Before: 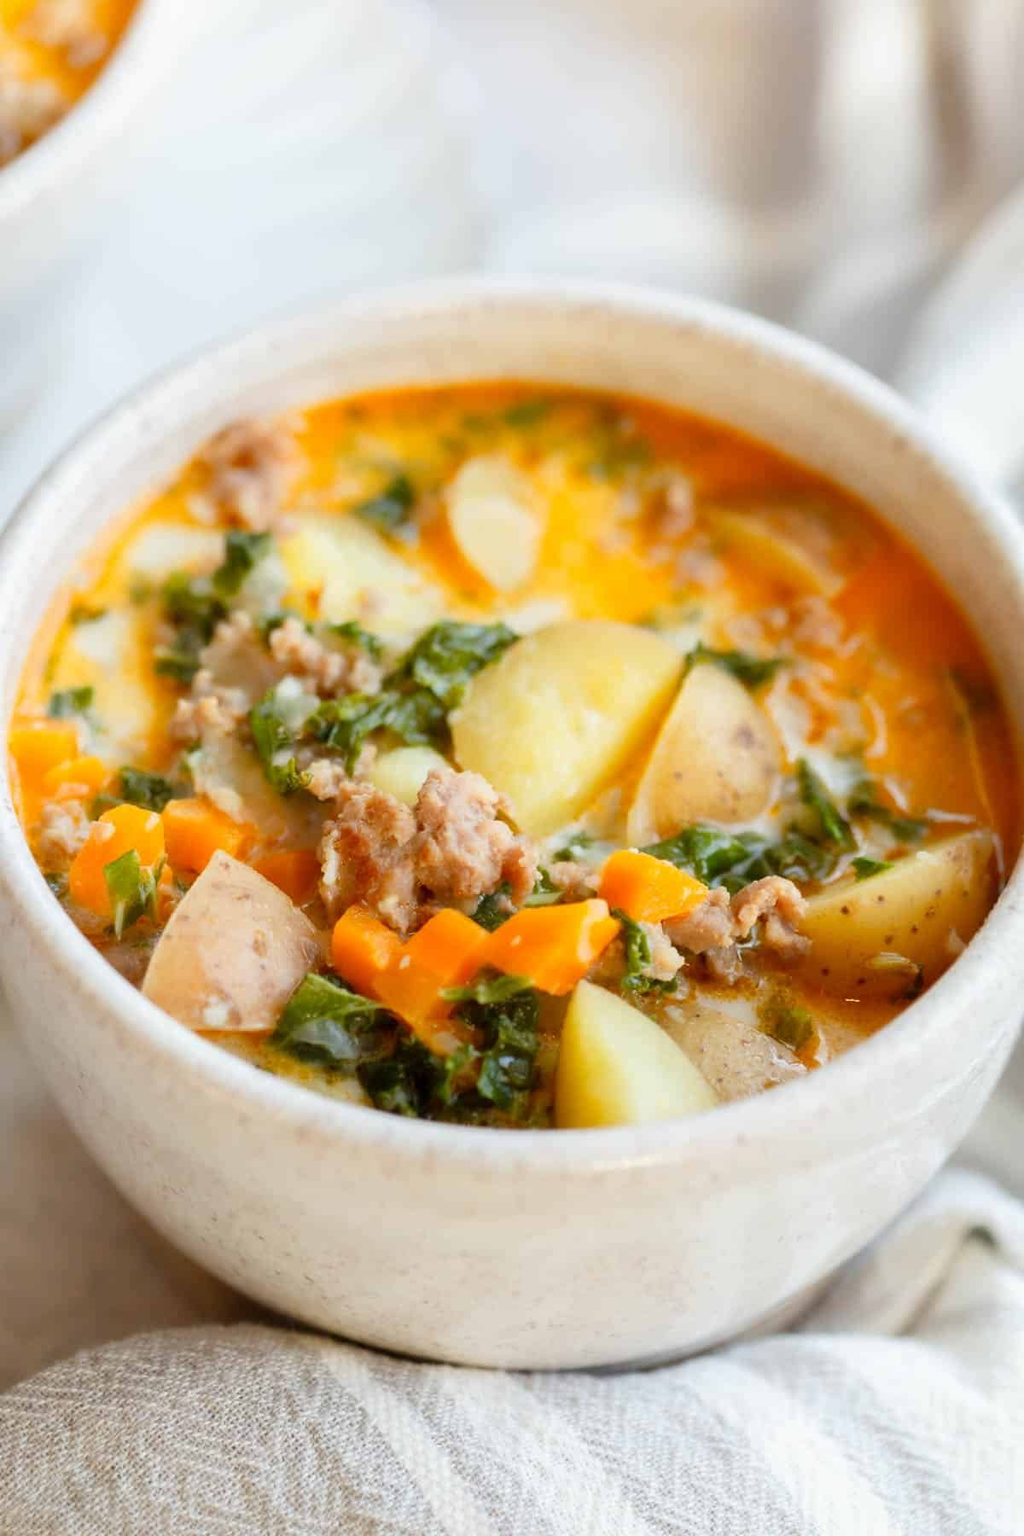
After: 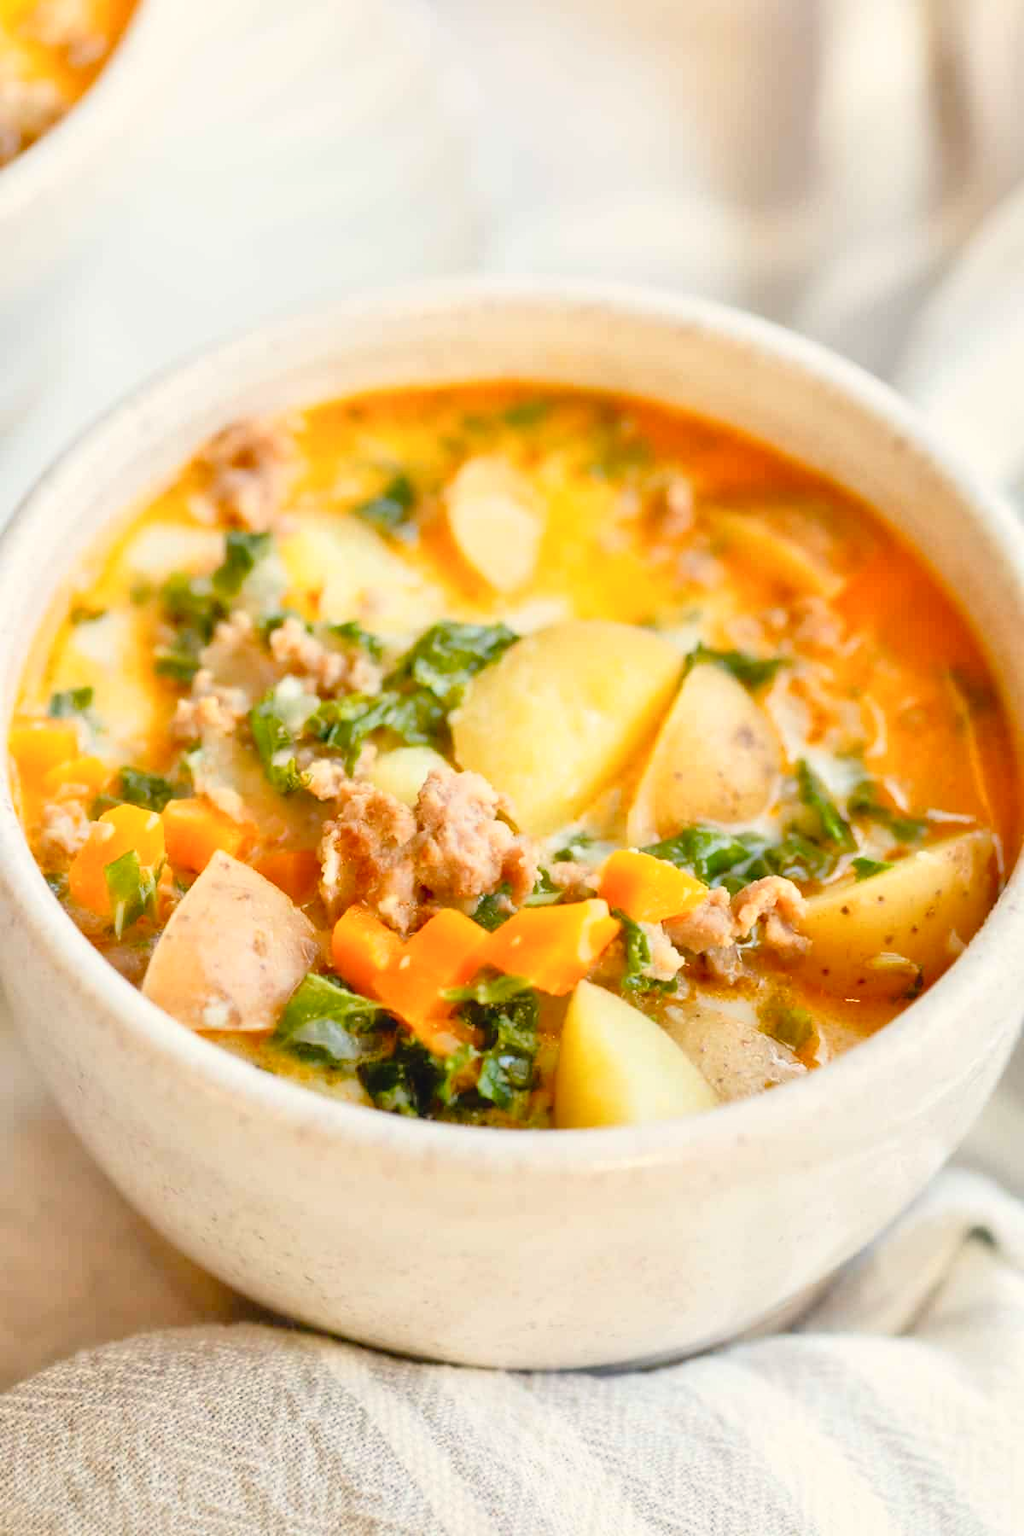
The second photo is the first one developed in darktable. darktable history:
contrast brightness saturation: contrast 0.15, brightness 0.05
tone equalizer: -7 EV 0.15 EV, -6 EV 0.6 EV, -5 EV 1.15 EV, -4 EV 1.33 EV, -3 EV 1.15 EV, -2 EV 0.6 EV, -1 EV 0.15 EV, mask exposure compensation -0.5 EV
color balance rgb: shadows lift › chroma 2%, shadows lift › hue 219.6°, power › hue 313.2°, highlights gain › chroma 3%, highlights gain › hue 75.6°, global offset › luminance 0.5%, perceptual saturation grading › global saturation 15.33%, perceptual saturation grading › highlights -19.33%, perceptual saturation grading › shadows 20%, global vibrance 20%
